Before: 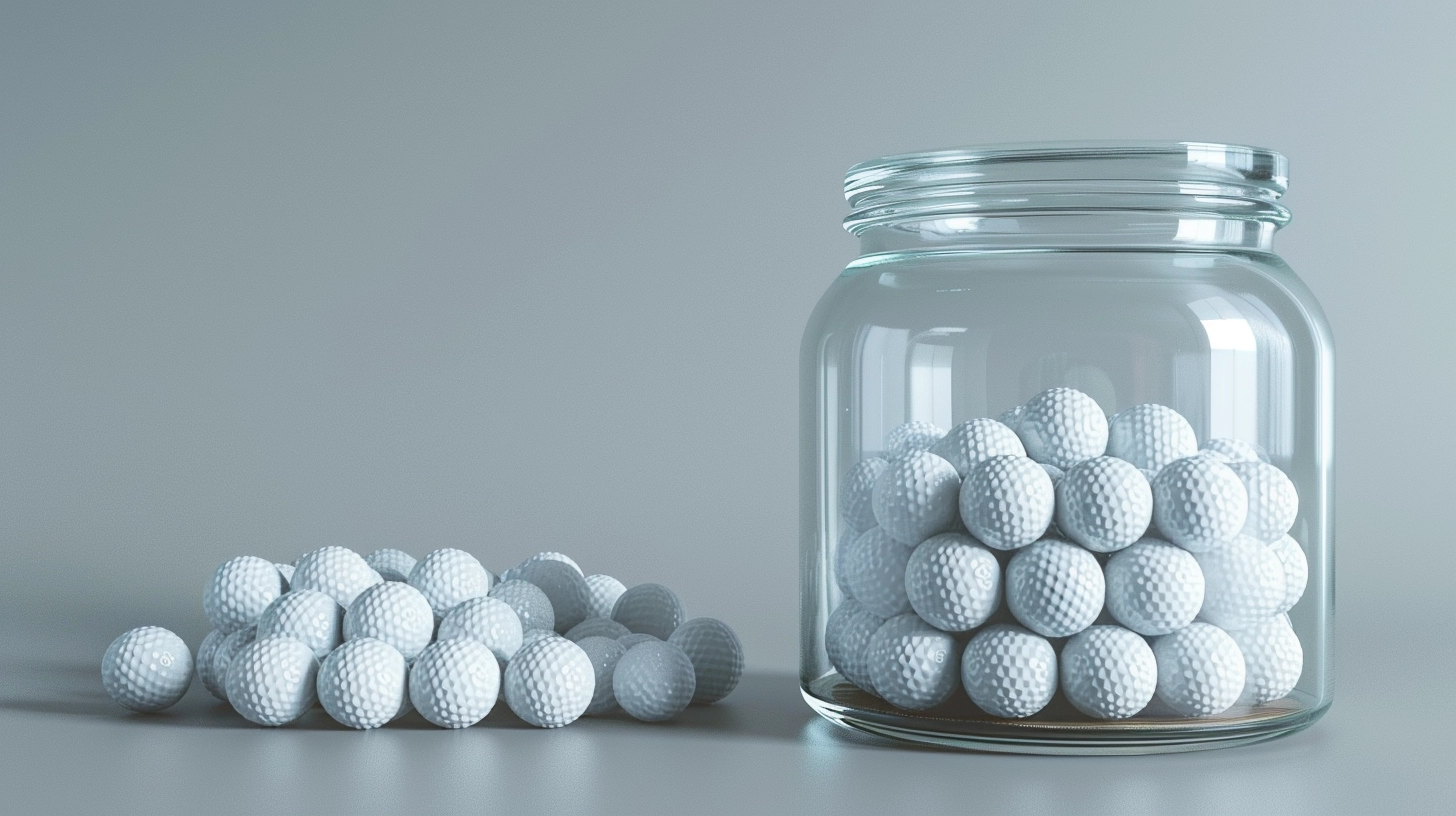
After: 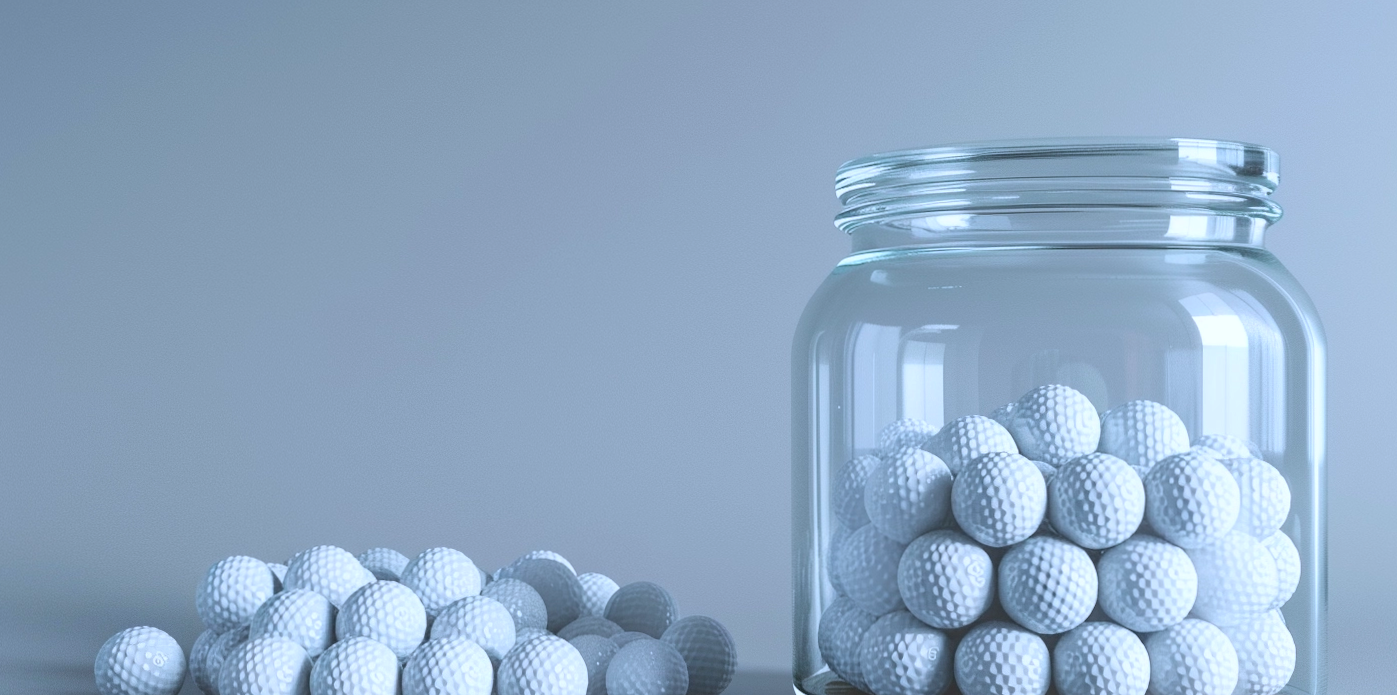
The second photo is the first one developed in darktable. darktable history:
color calibration: illuminant as shot in camera, x 0.37, y 0.382, temperature 4313.32 K
crop and rotate: angle 0.2°, left 0.275%, right 3.127%, bottom 14.18%
